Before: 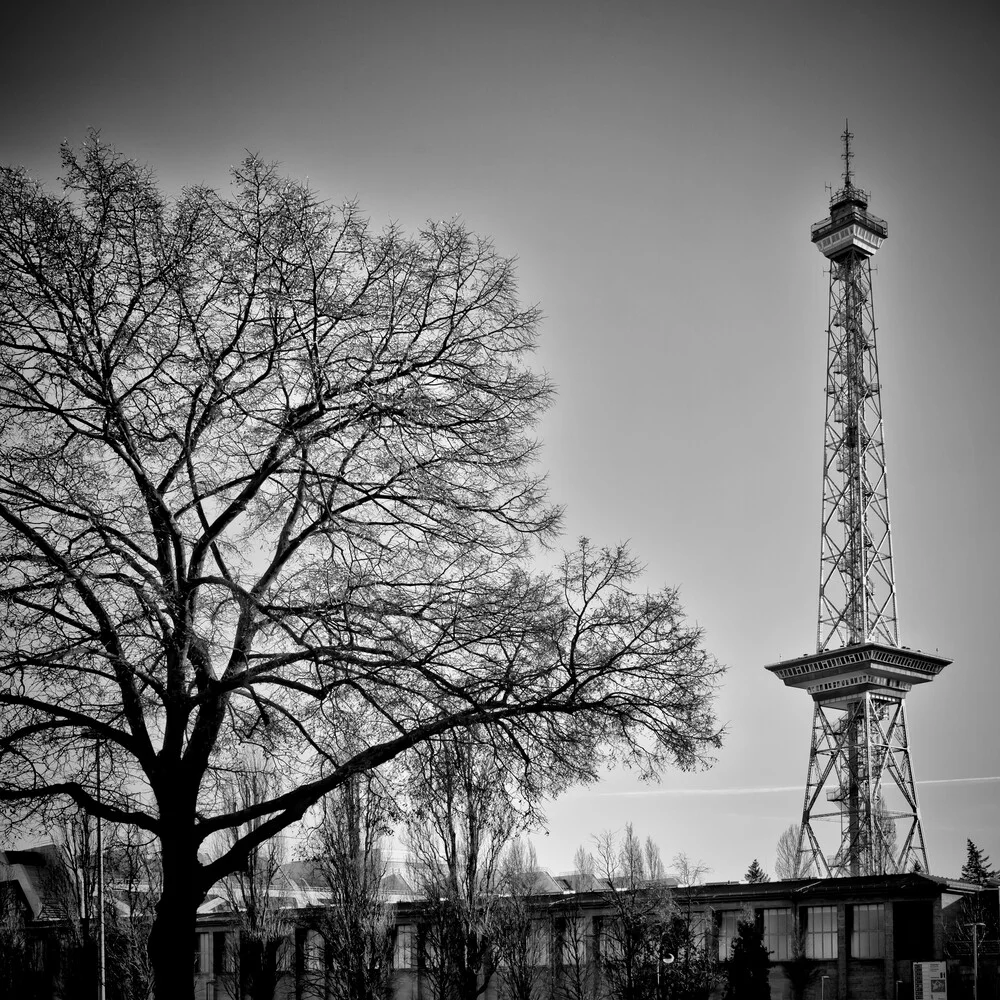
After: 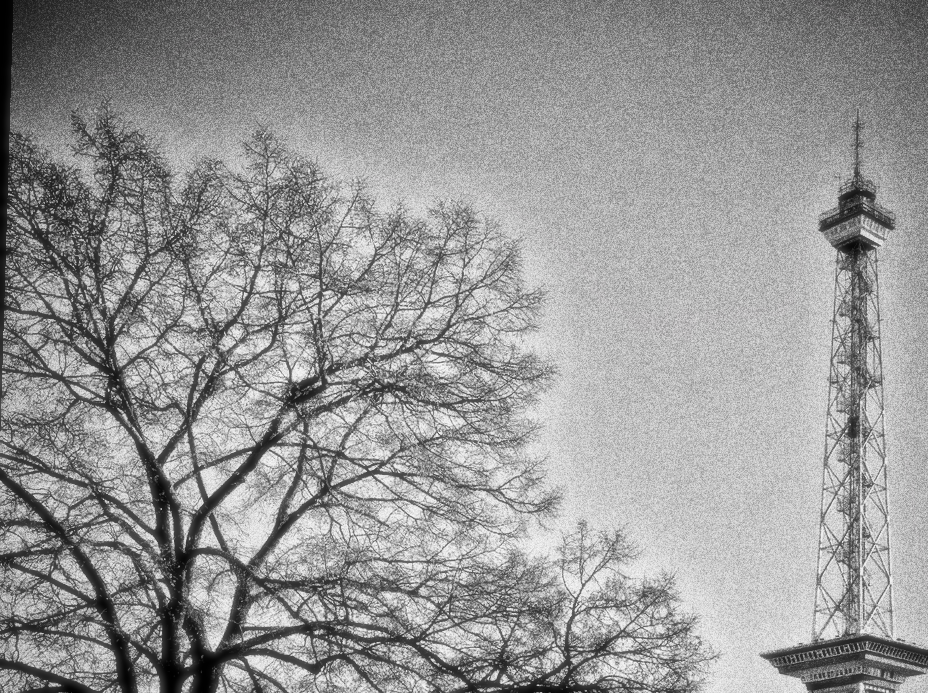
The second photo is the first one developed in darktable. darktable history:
soften: size 19.52%, mix 20.32%
grain: coarseness 30.02 ISO, strength 100%
global tonemap: drago (1, 100), detail 1
levels: mode automatic, black 0.023%, white 99.97%, levels [0.062, 0.494, 0.925]
crop: left 1.509%, top 3.452%, right 7.696%, bottom 28.452%
rotate and perspective: rotation 1.72°, automatic cropping off
